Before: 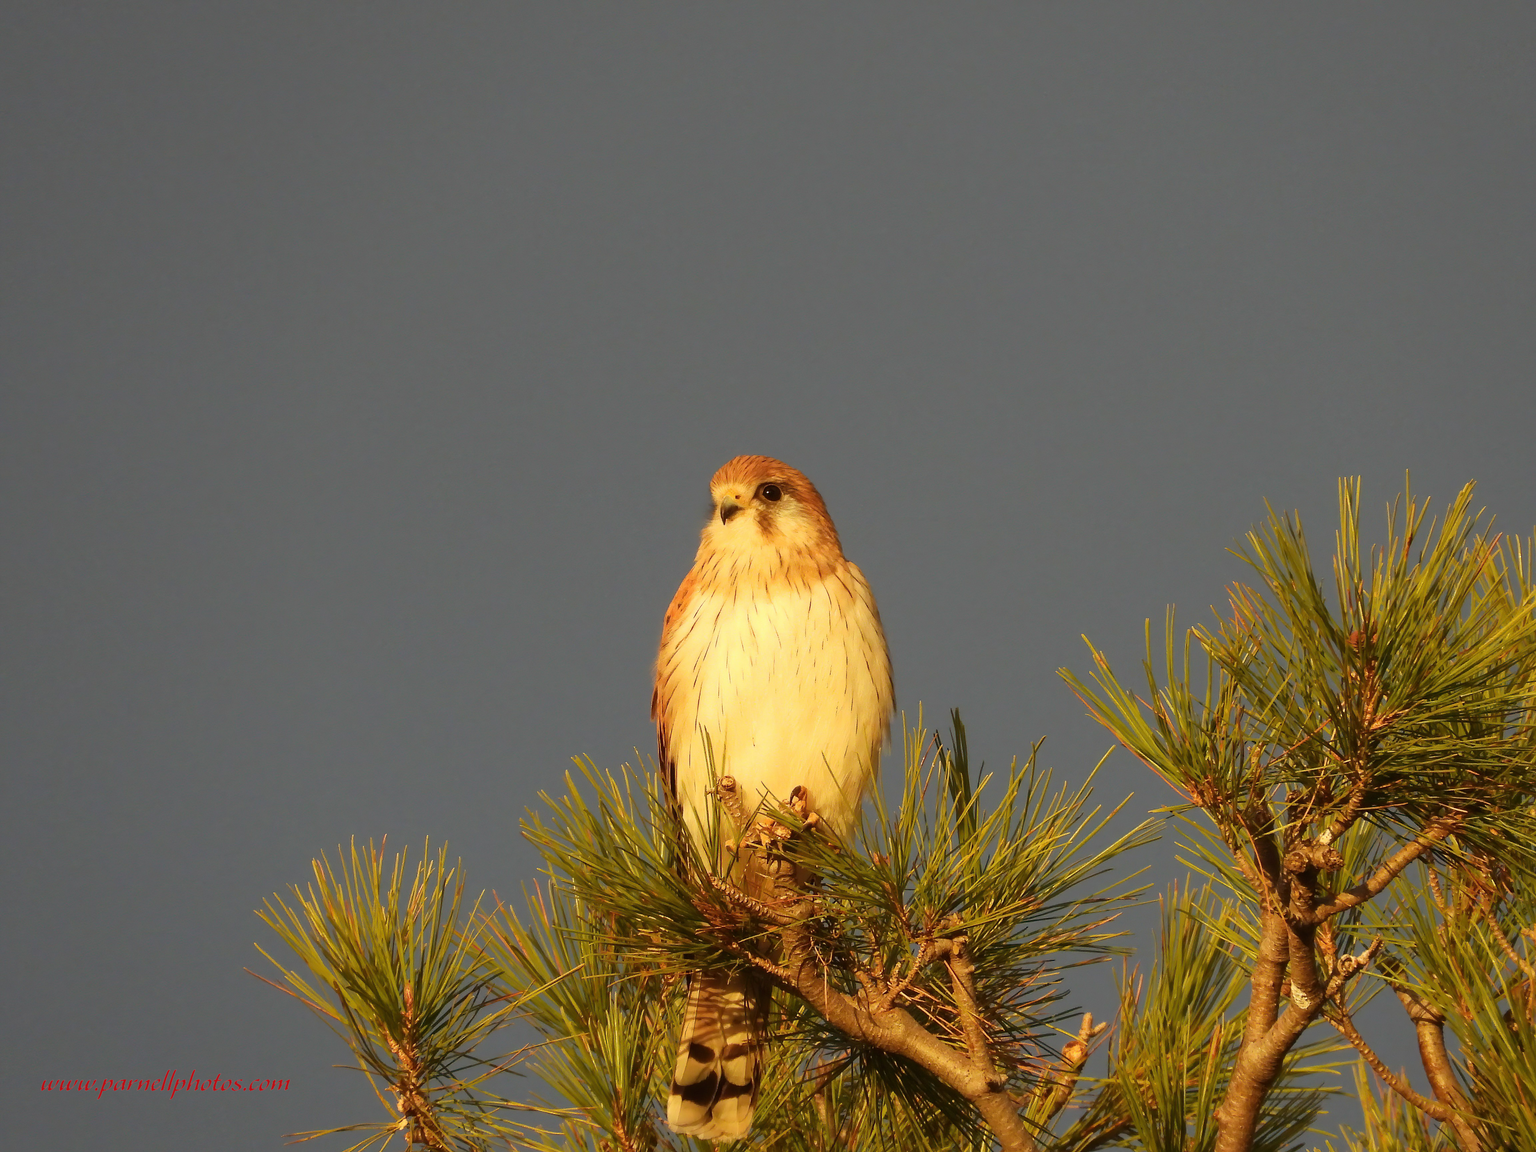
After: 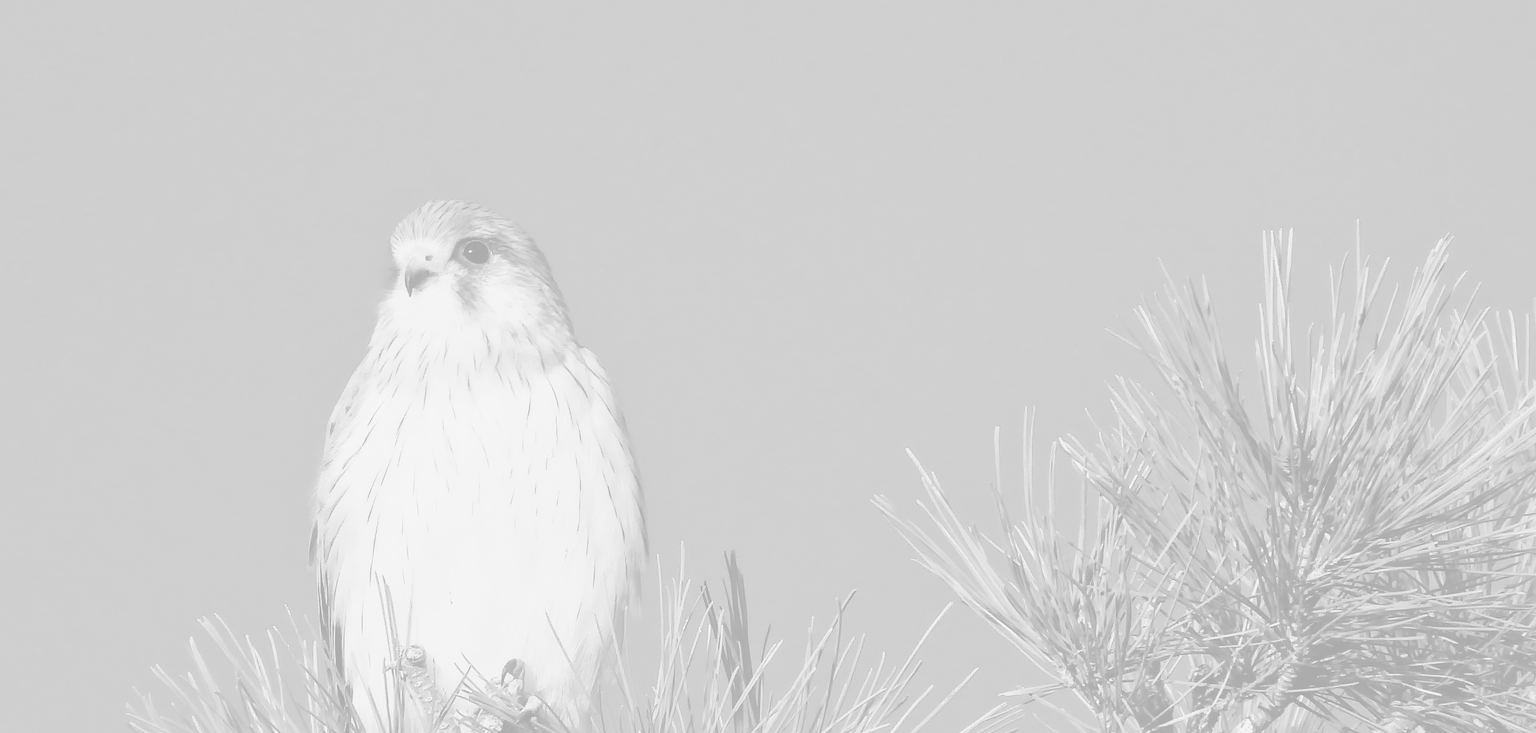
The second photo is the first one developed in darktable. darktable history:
color balance rgb: shadows lift › chroma 2%, shadows lift › hue 247.2°, power › chroma 0.3%, power › hue 25.2°, highlights gain › chroma 3%, highlights gain › hue 60°, global offset › luminance 0.75%, perceptual saturation grading › global saturation 20%, perceptual saturation grading › highlights -20%, perceptual saturation grading › shadows 30%, global vibrance 20%
tone curve: curves: ch0 [(0, 0) (0.131, 0.116) (0.316, 0.345) (0.501, 0.584) (0.629, 0.732) (0.812, 0.888) (1, 0.974)]; ch1 [(0, 0) (0.366, 0.367) (0.475, 0.453) (0.494, 0.497) (0.504, 0.503) (0.553, 0.584) (1, 1)]; ch2 [(0, 0) (0.333, 0.346) (0.375, 0.375) (0.424, 0.43) (0.476, 0.492) (0.502, 0.501) (0.533, 0.556) (0.566, 0.599) (0.614, 0.653) (1, 1)], color space Lab, independent channels, preserve colors none
monochrome: on, module defaults
exposure: compensate highlight preservation false
colorize: hue 331.2°, saturation 75%, source mix 30.28%, lightness 70.52%, version 1
crop and rotate: left 27.938%, top 27.046%, bottom 27.046%
local contrast: mode bilateral grid, contrast 20, coarseness 50, detail 140%, midtone range 0.2
